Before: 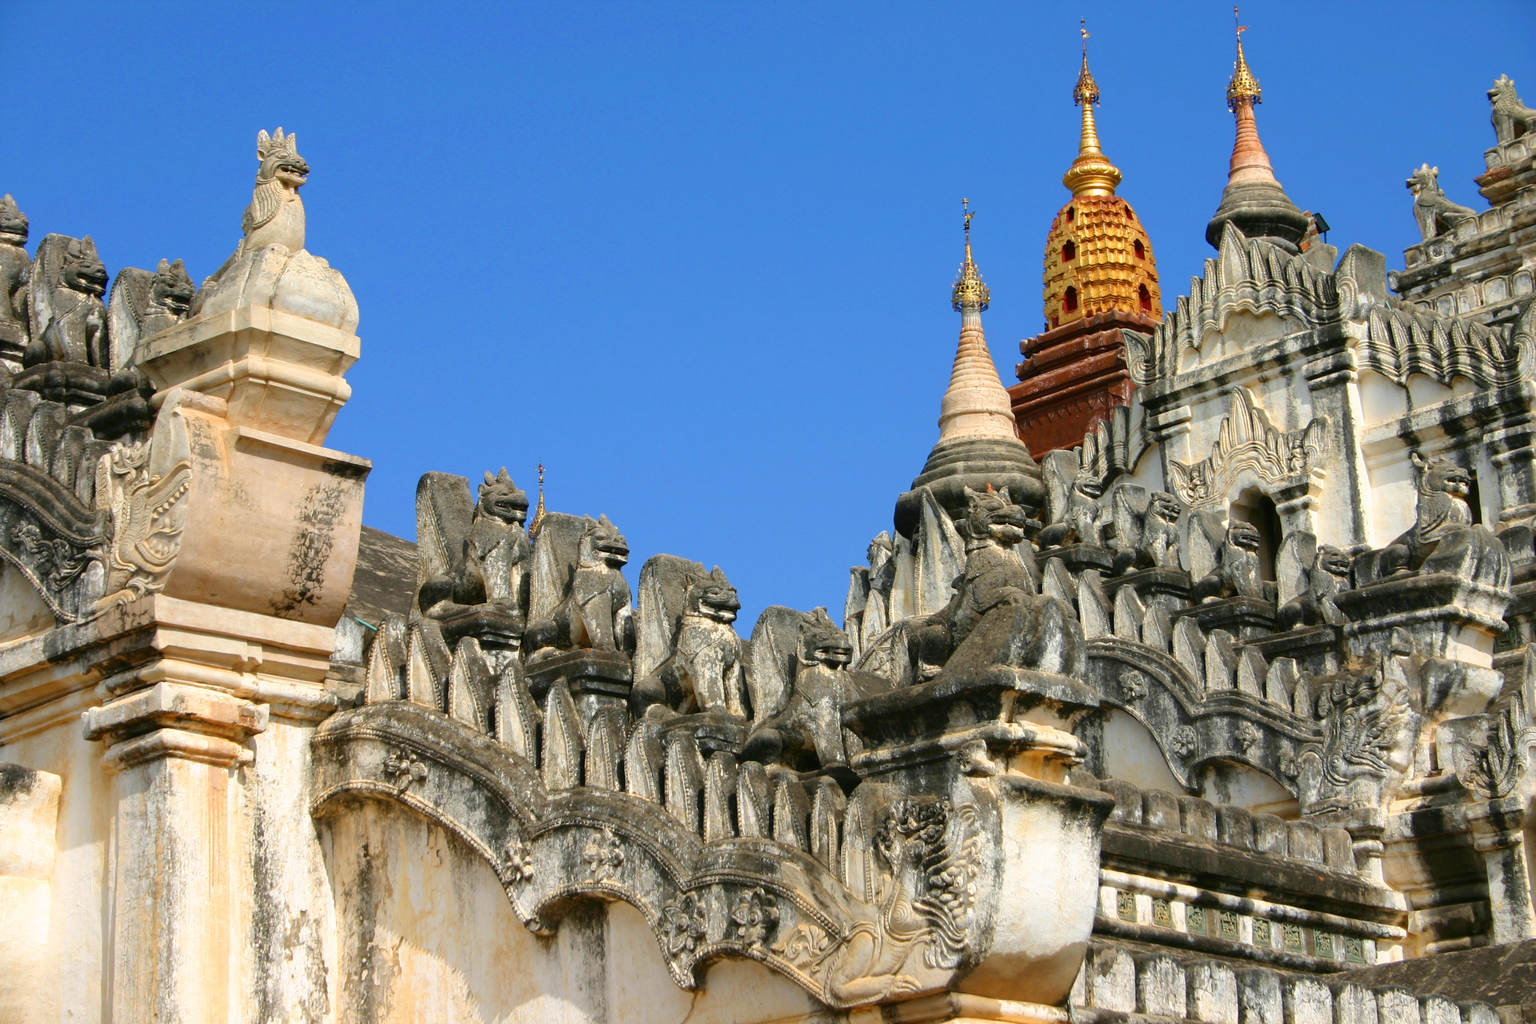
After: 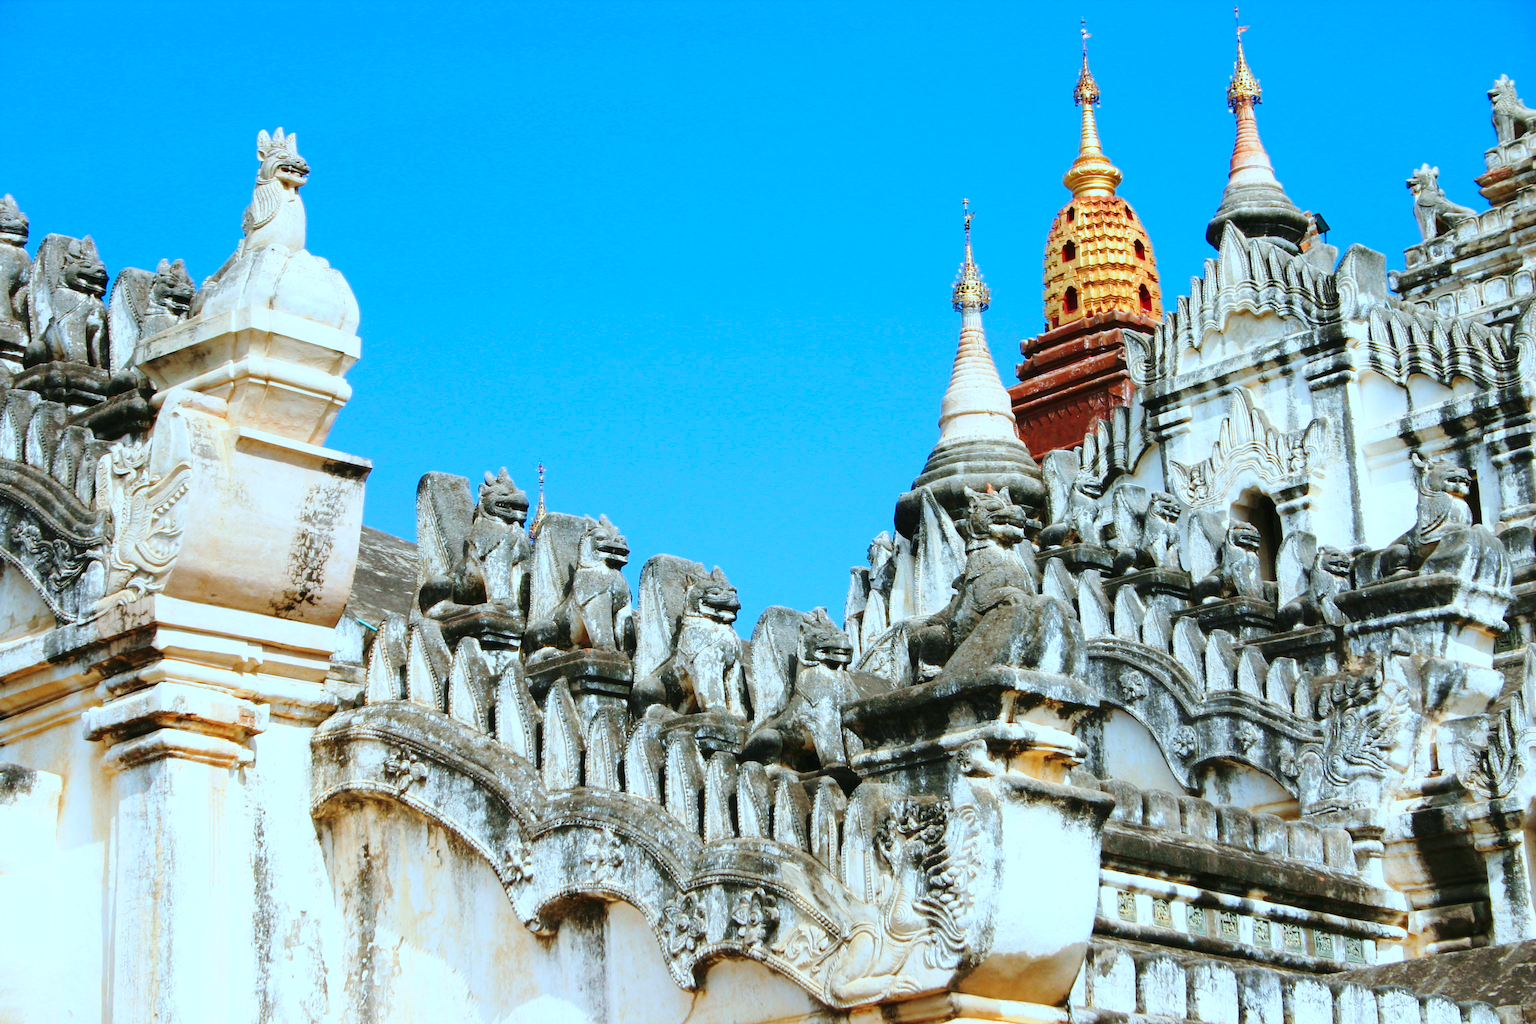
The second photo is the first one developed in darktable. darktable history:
color correction: highlights a* -9.35, highlights b* -23.15
base curve: curves: ch0 [(0, 0) (0.028, 0.03) (0.121, 0.232) (0.46, 0.748) (0.859, 0.968) (1, 1)], preserve colors none
